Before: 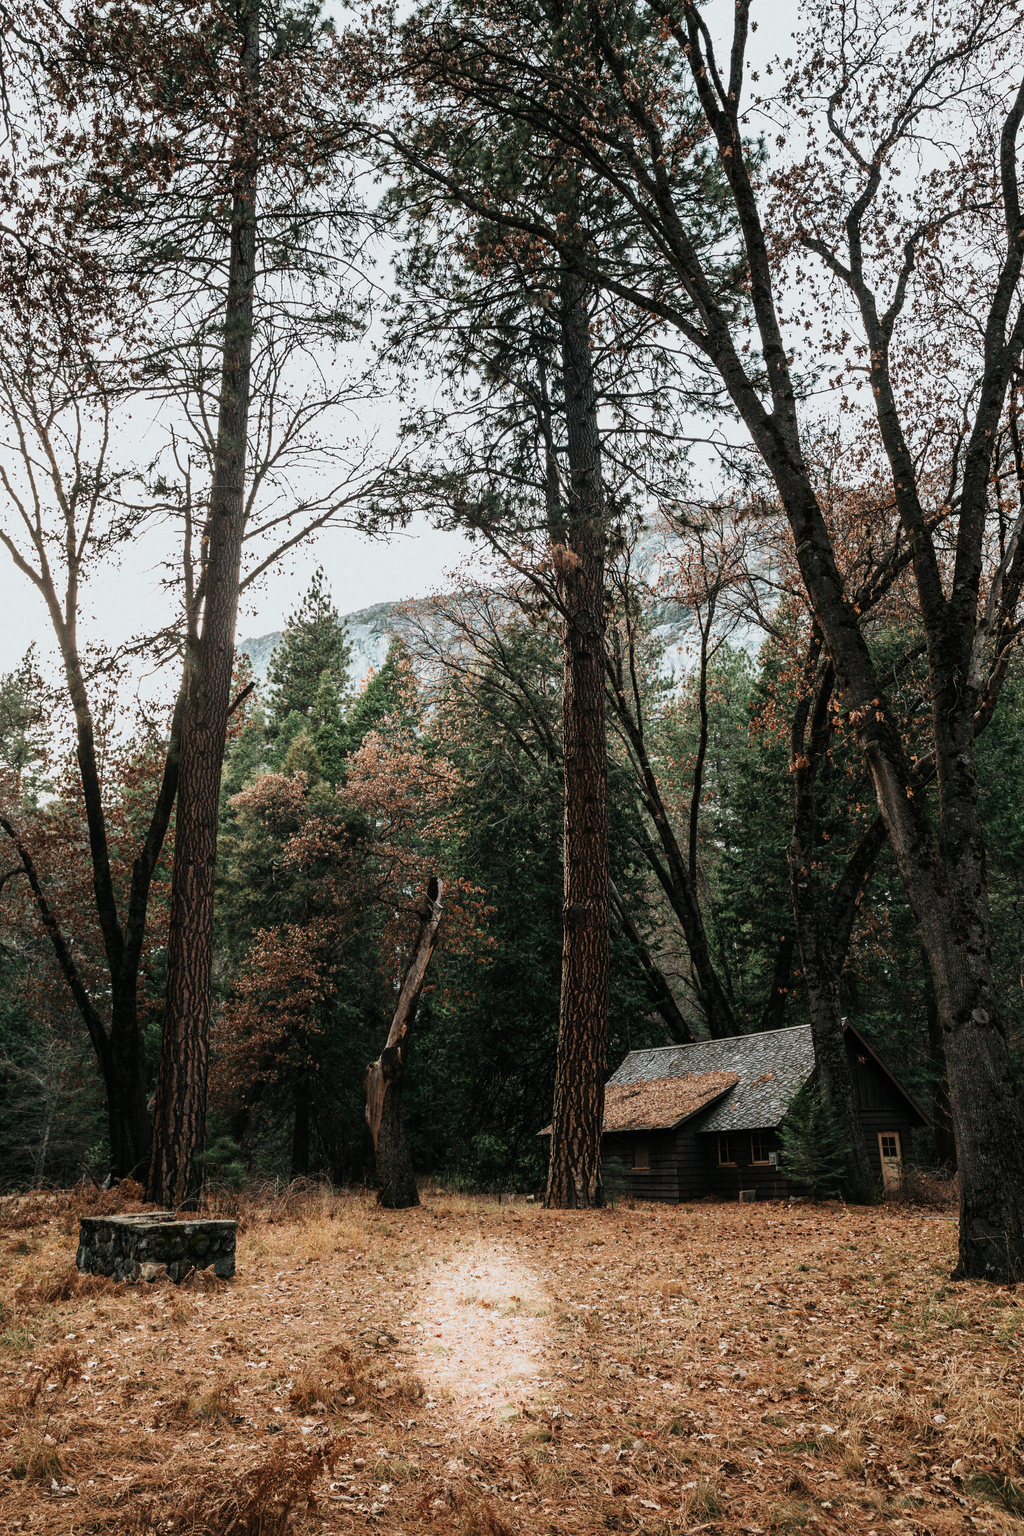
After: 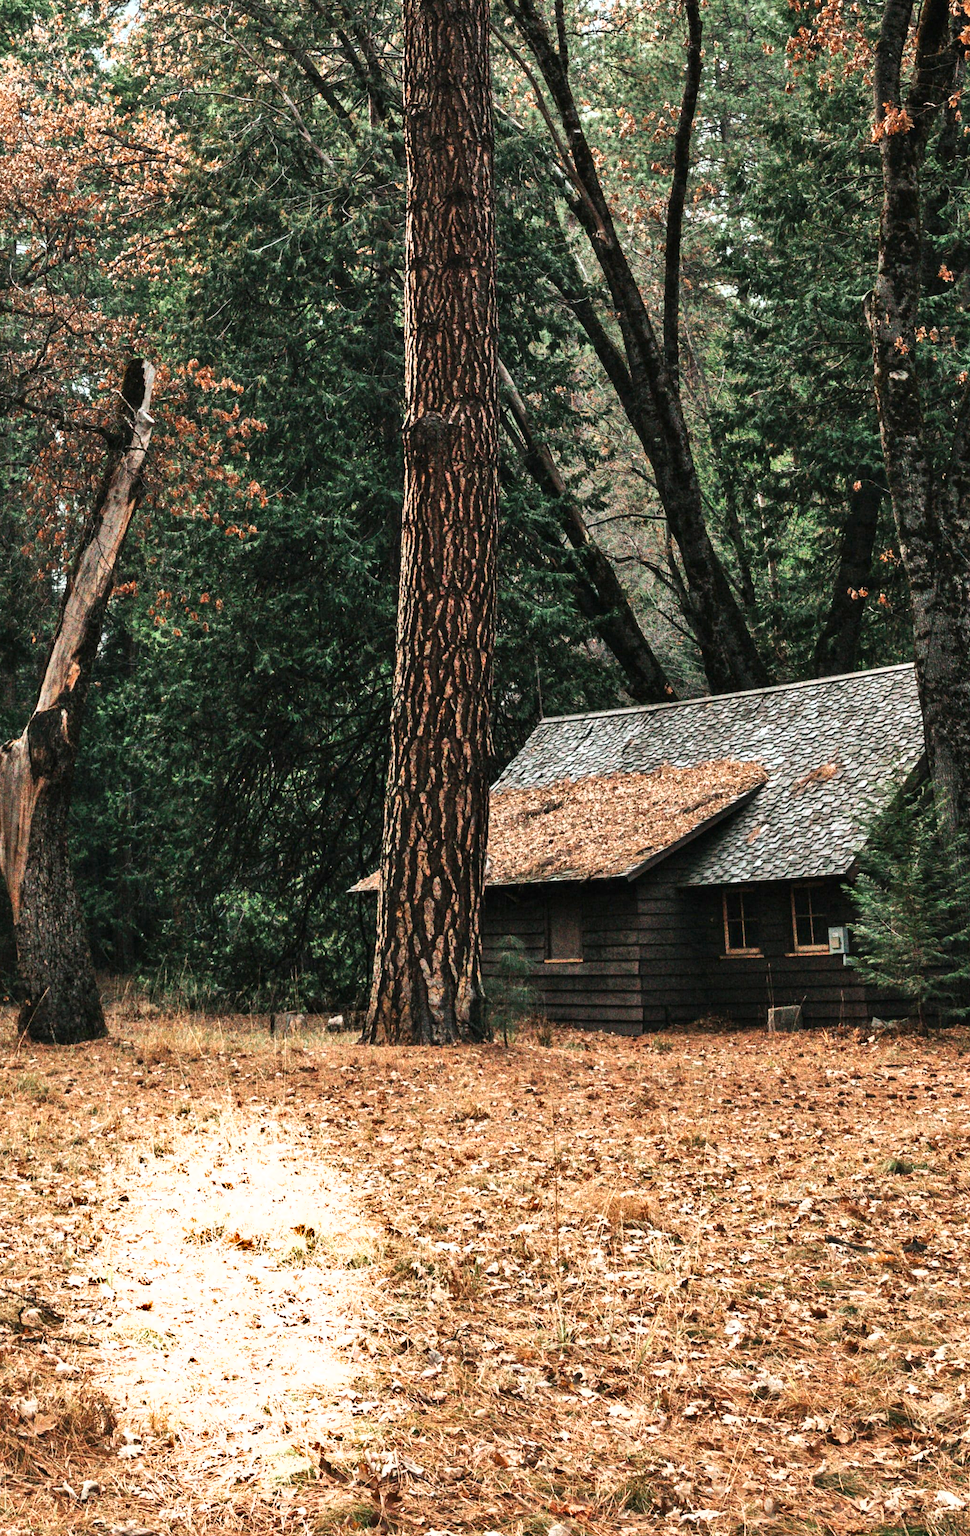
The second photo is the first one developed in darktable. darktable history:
shadows and highlights: low approximation 0.01, soften with gaussian
exposure: black level correction 0, exposure 0.9 EV, compensate highlight preservation false
crop: left 35.976%, top 45.819%, right 18.162%, bottom 5.807%
